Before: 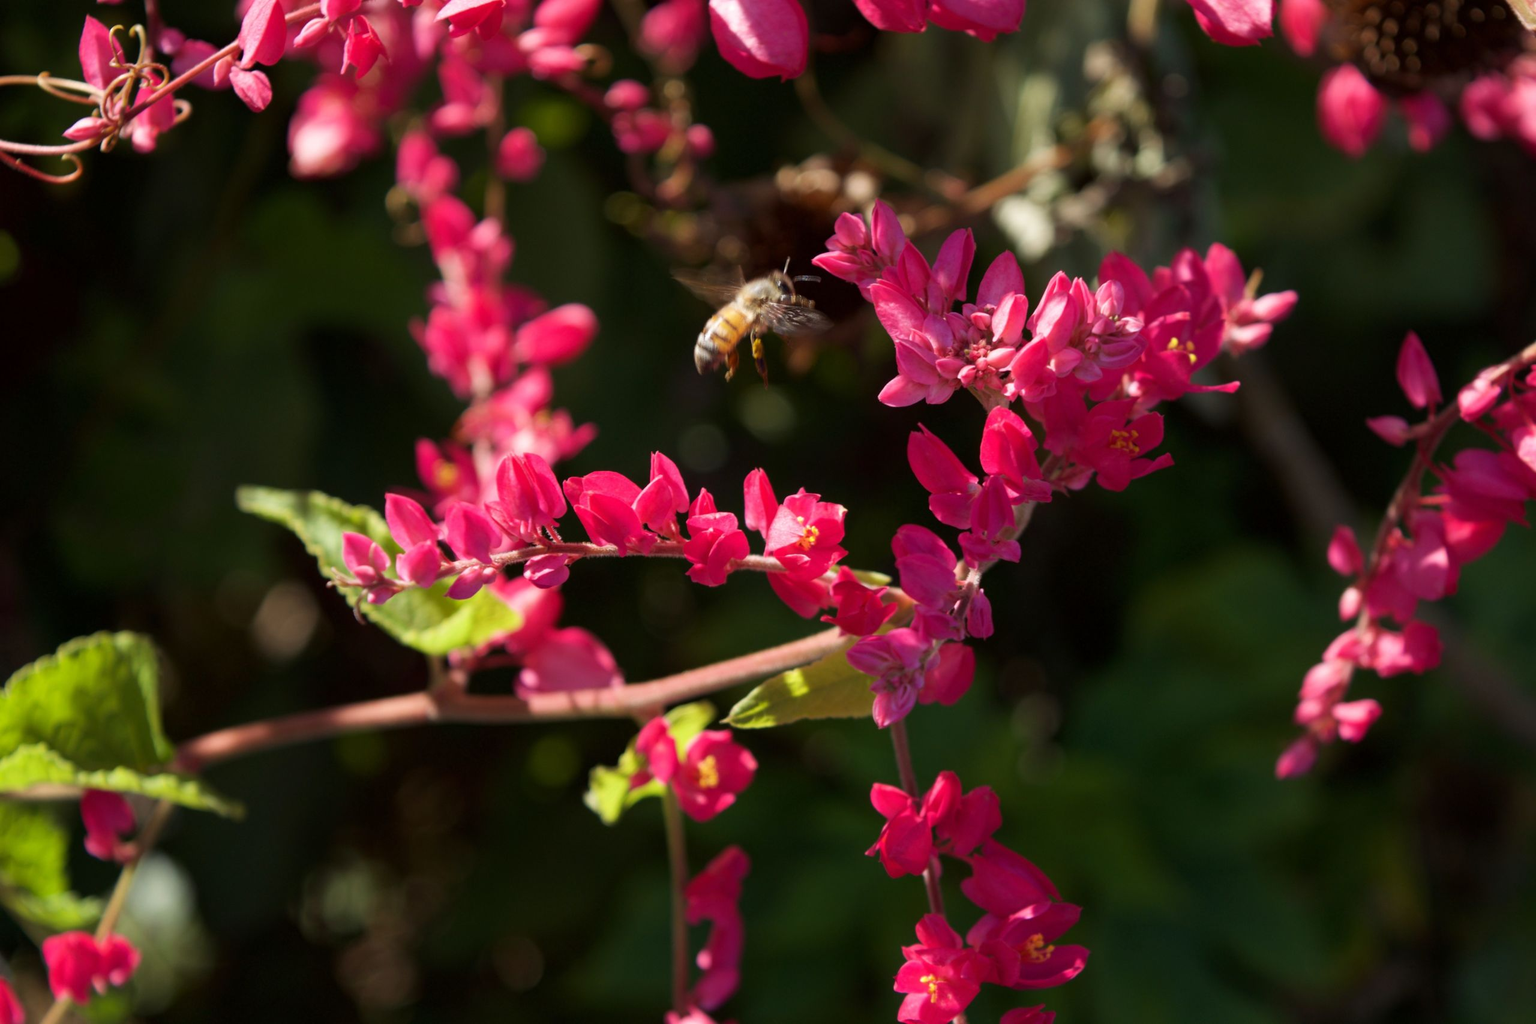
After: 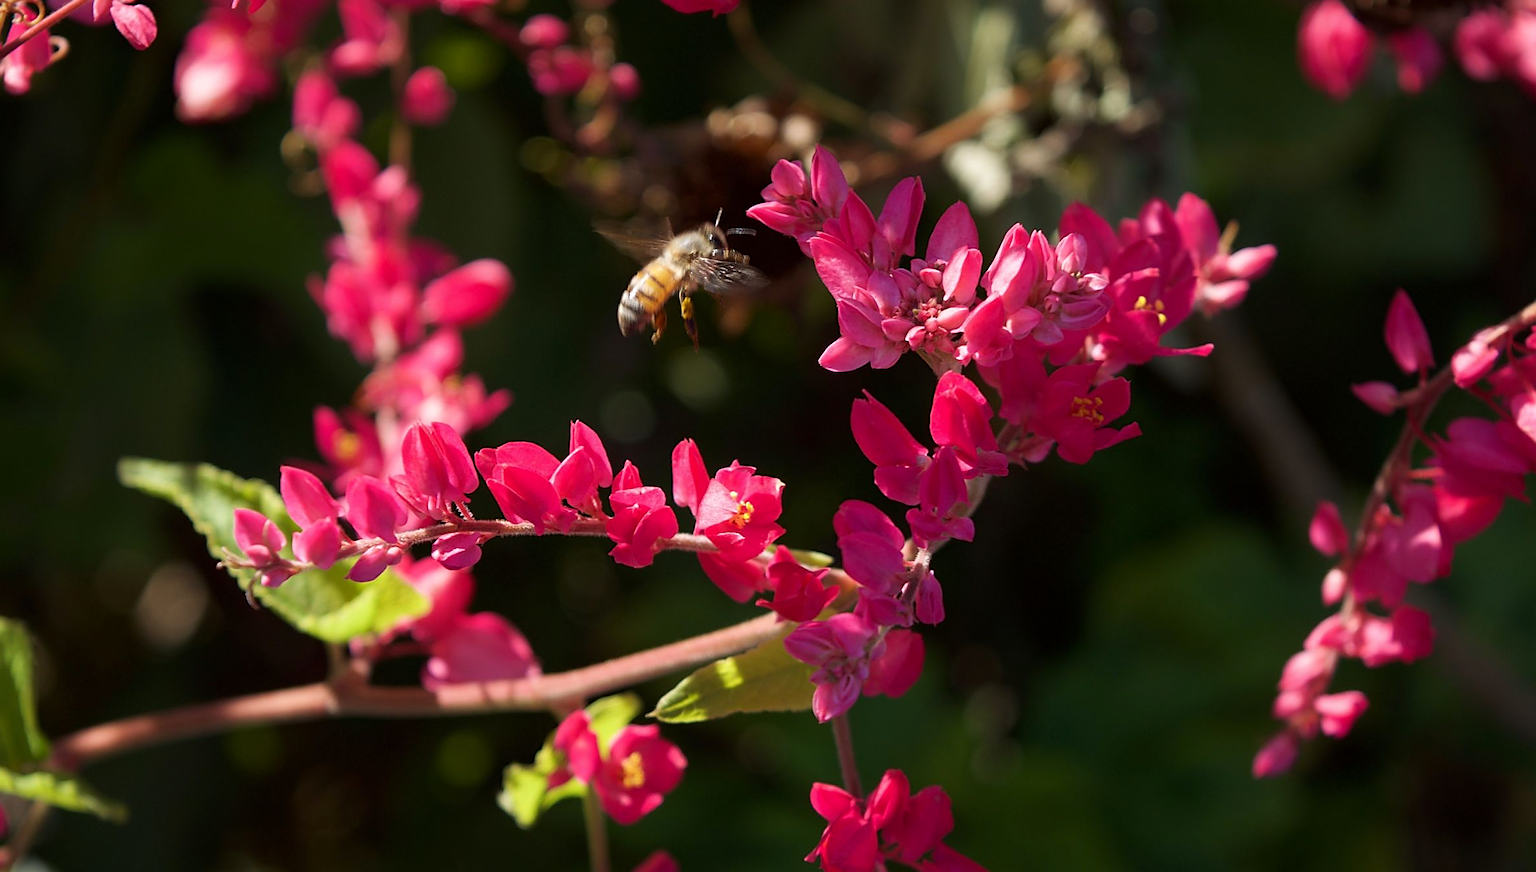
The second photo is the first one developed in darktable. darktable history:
crop: left 8.391%, top 6.55%, bottom 15.373%
sharpen: radius 1.422, amount 1.243, threshold 0.639
shadows and highlights: radius 95.04, shadows -15.18, white point adjustment 0.248, highlights 31.35, compress 48.39%, soften with gaussian
